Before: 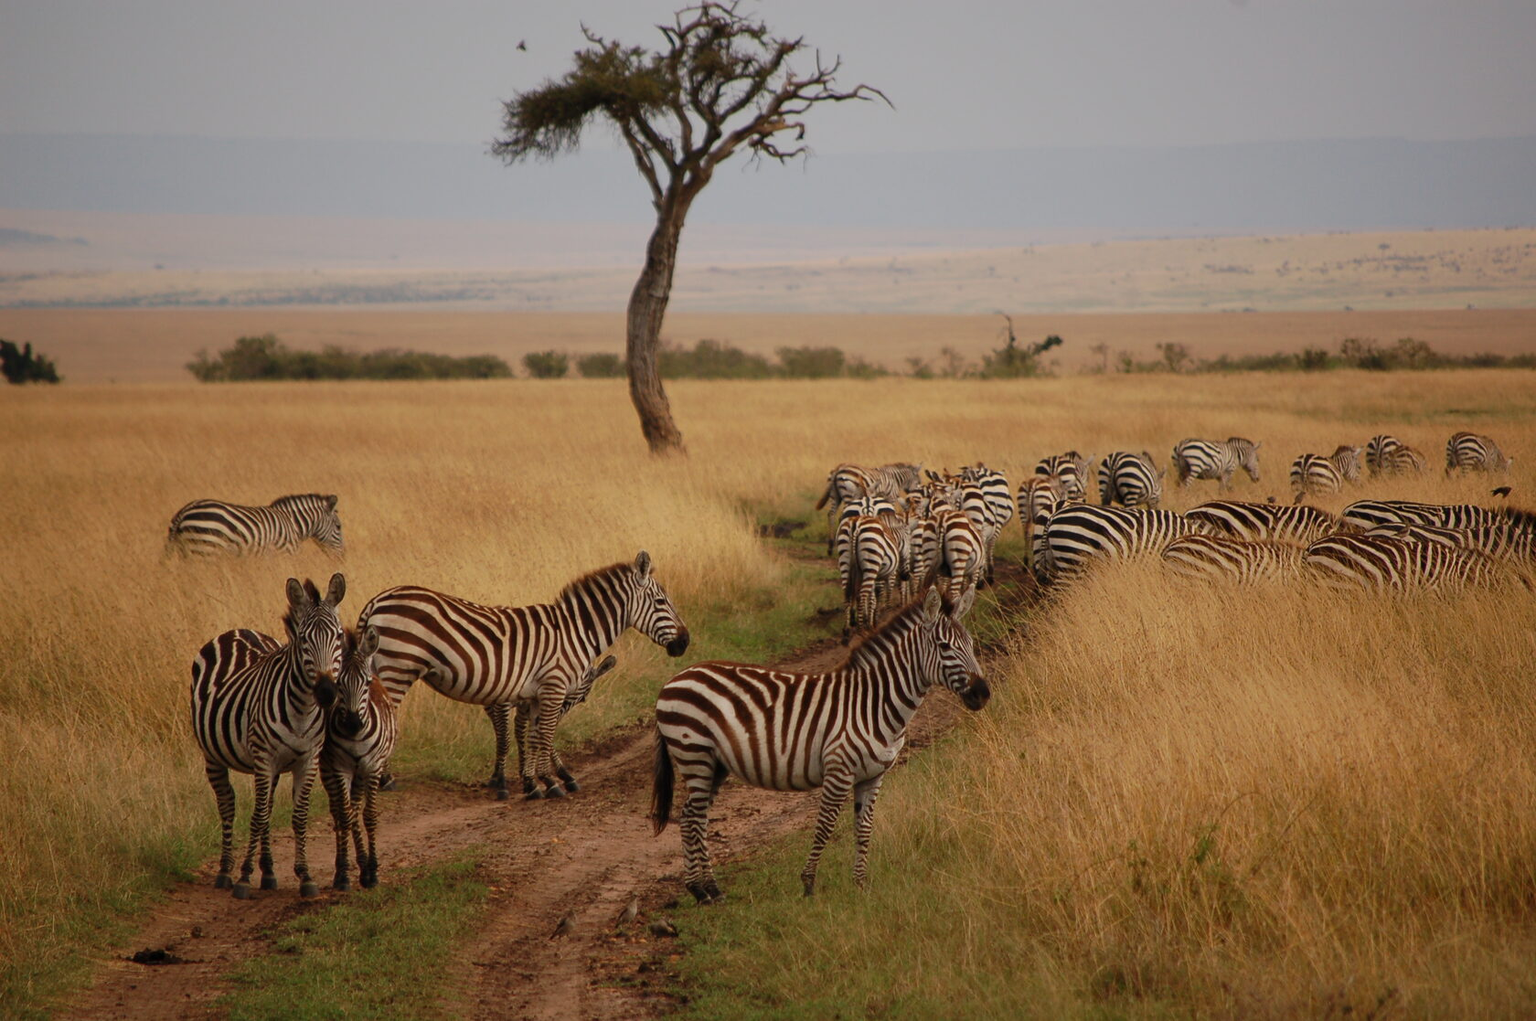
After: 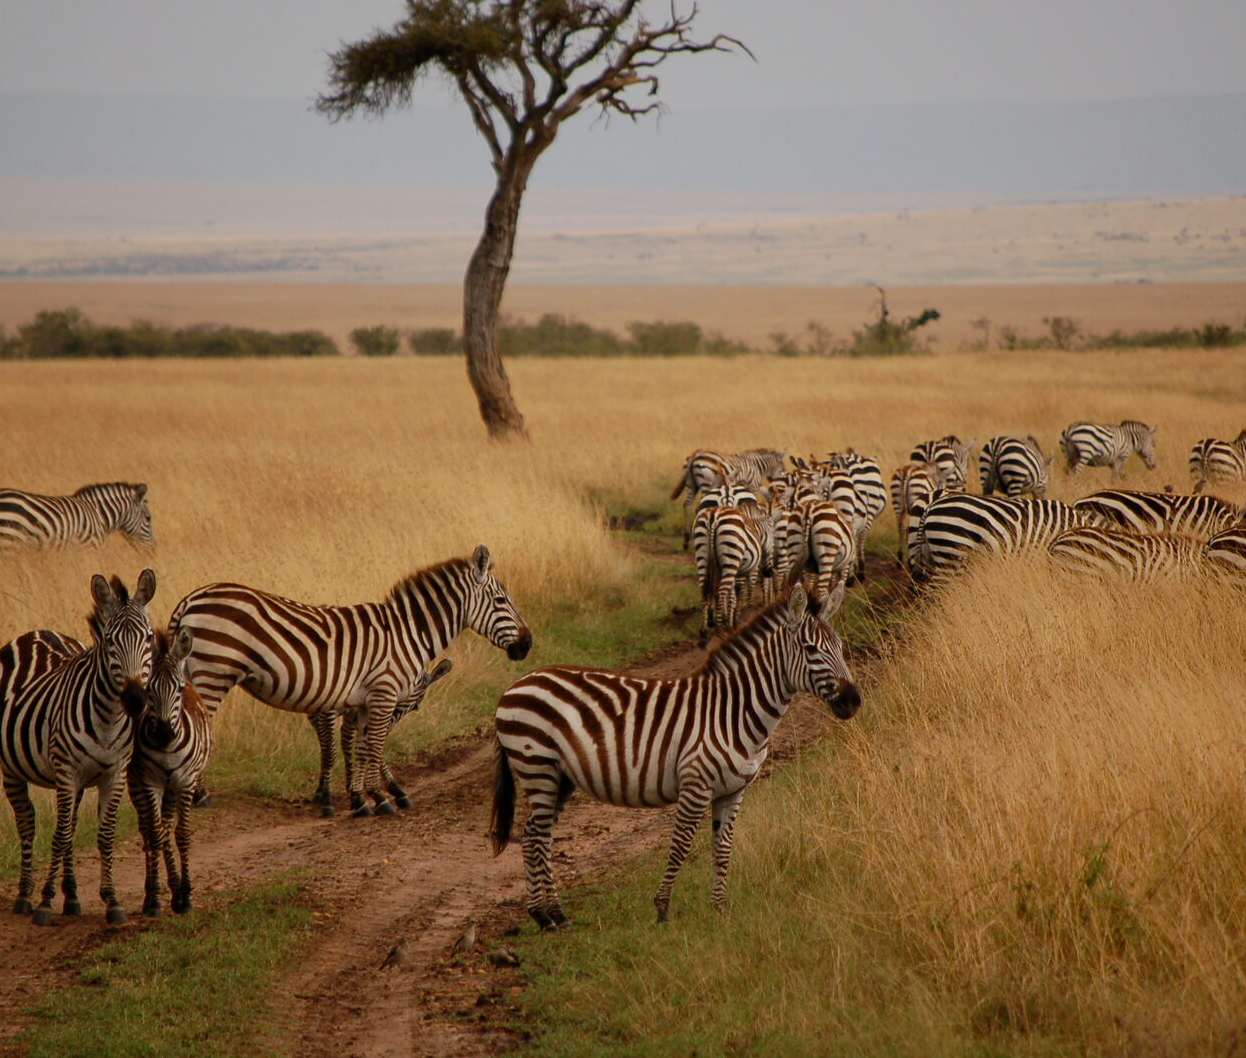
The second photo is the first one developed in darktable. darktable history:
crop and rotate: left 13.217%, top 5.254%, right 12.593%
